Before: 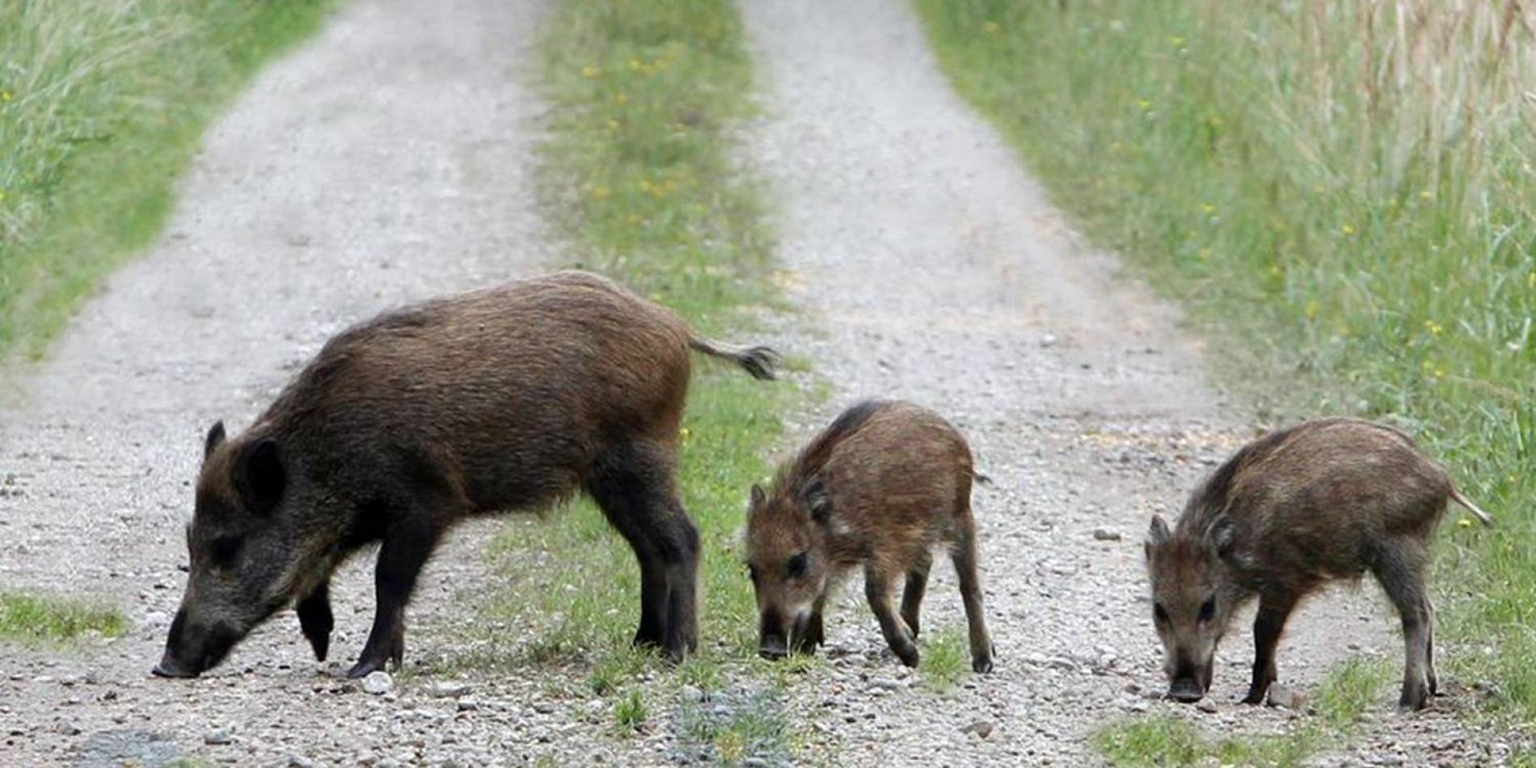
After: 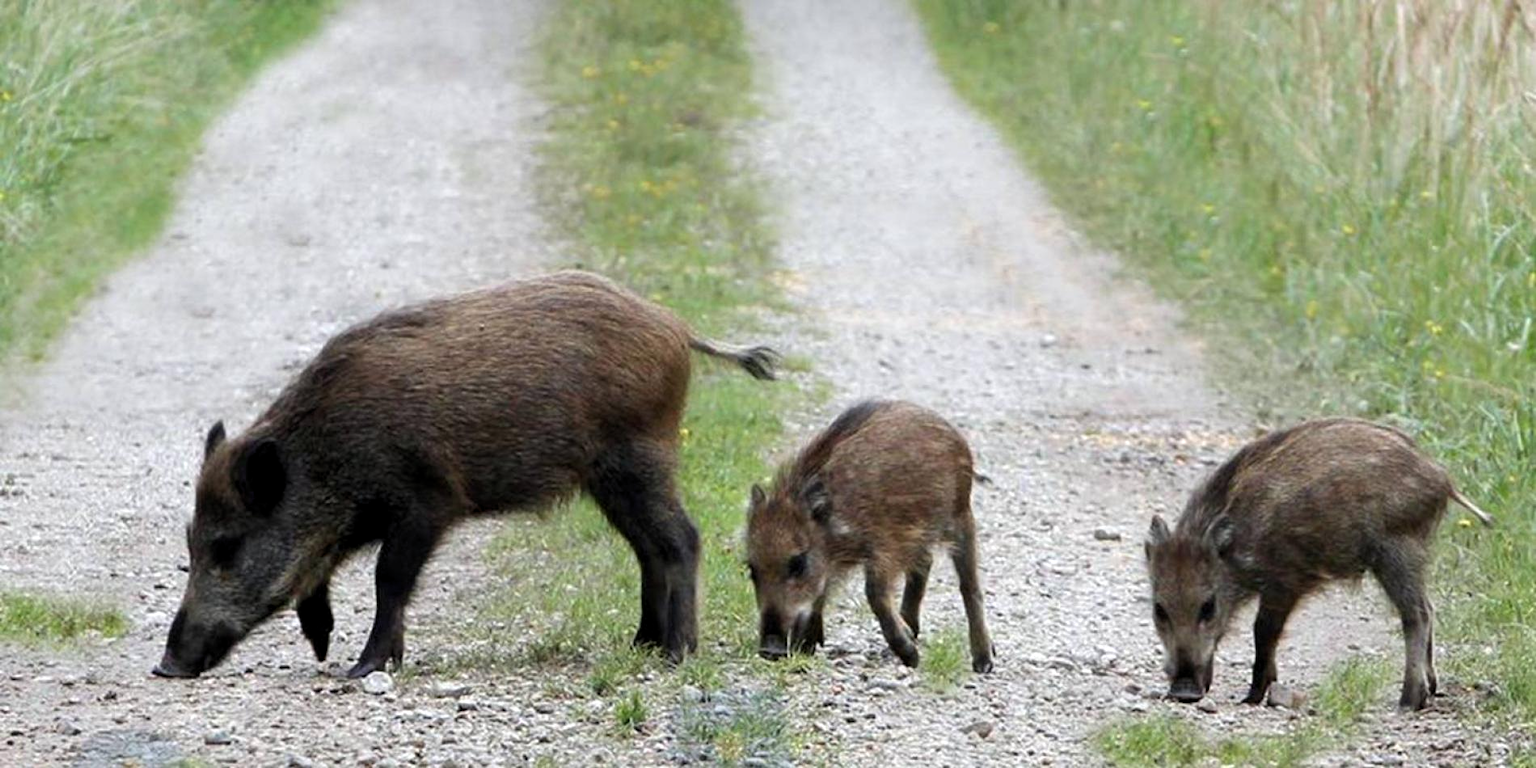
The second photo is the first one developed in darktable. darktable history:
white balance: emerald 1
levels: levels [0.016, 0.492, 0.969]
